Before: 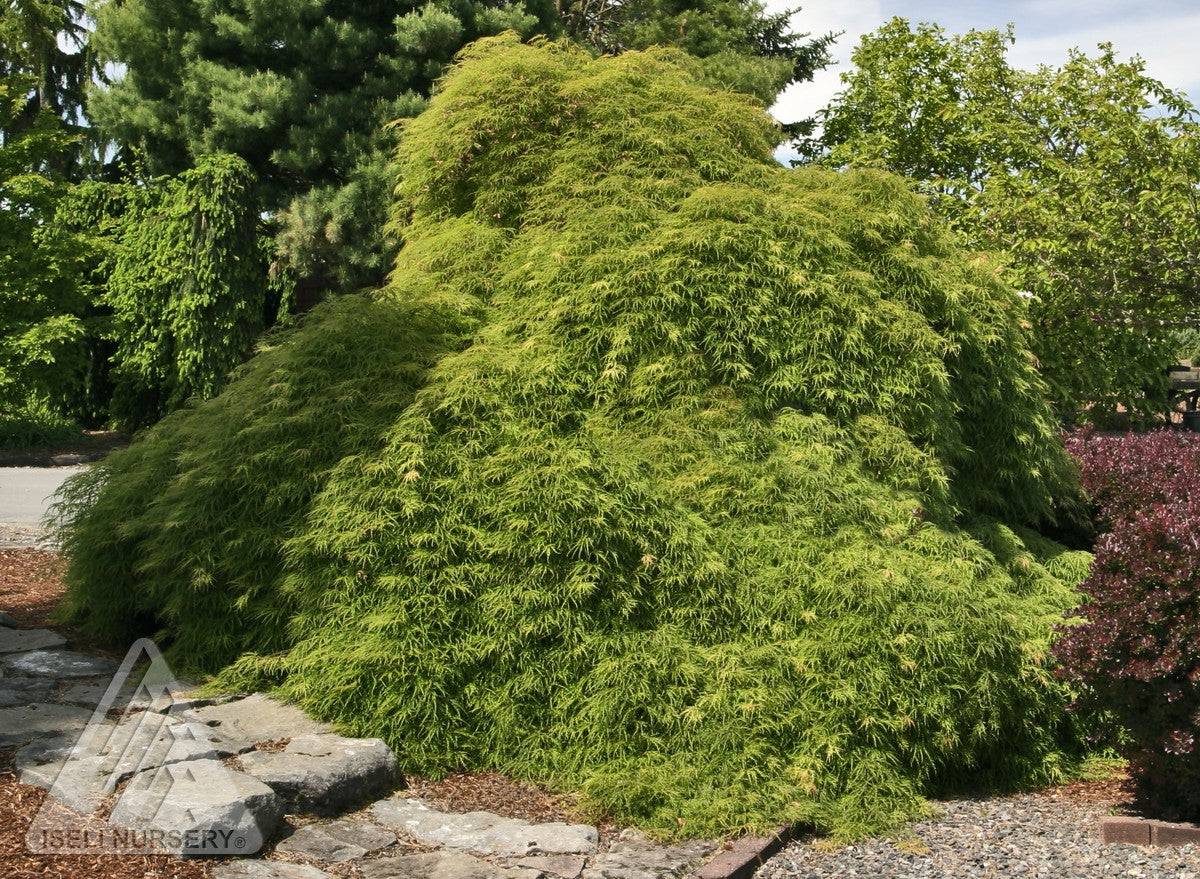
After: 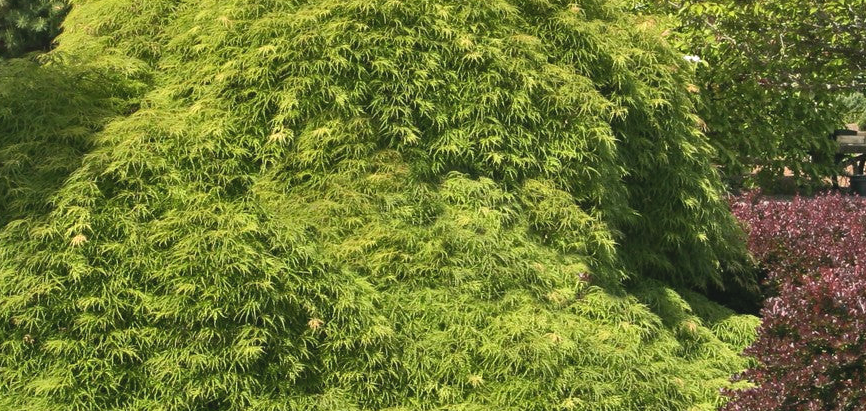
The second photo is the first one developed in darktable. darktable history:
contrast brightness saturation: contrast -0.11
exposure: exposure 0.404 EV, compensate highlight preservation false
crop and rotate: left 27.757%, top 26.859%, bottom 26.346%
